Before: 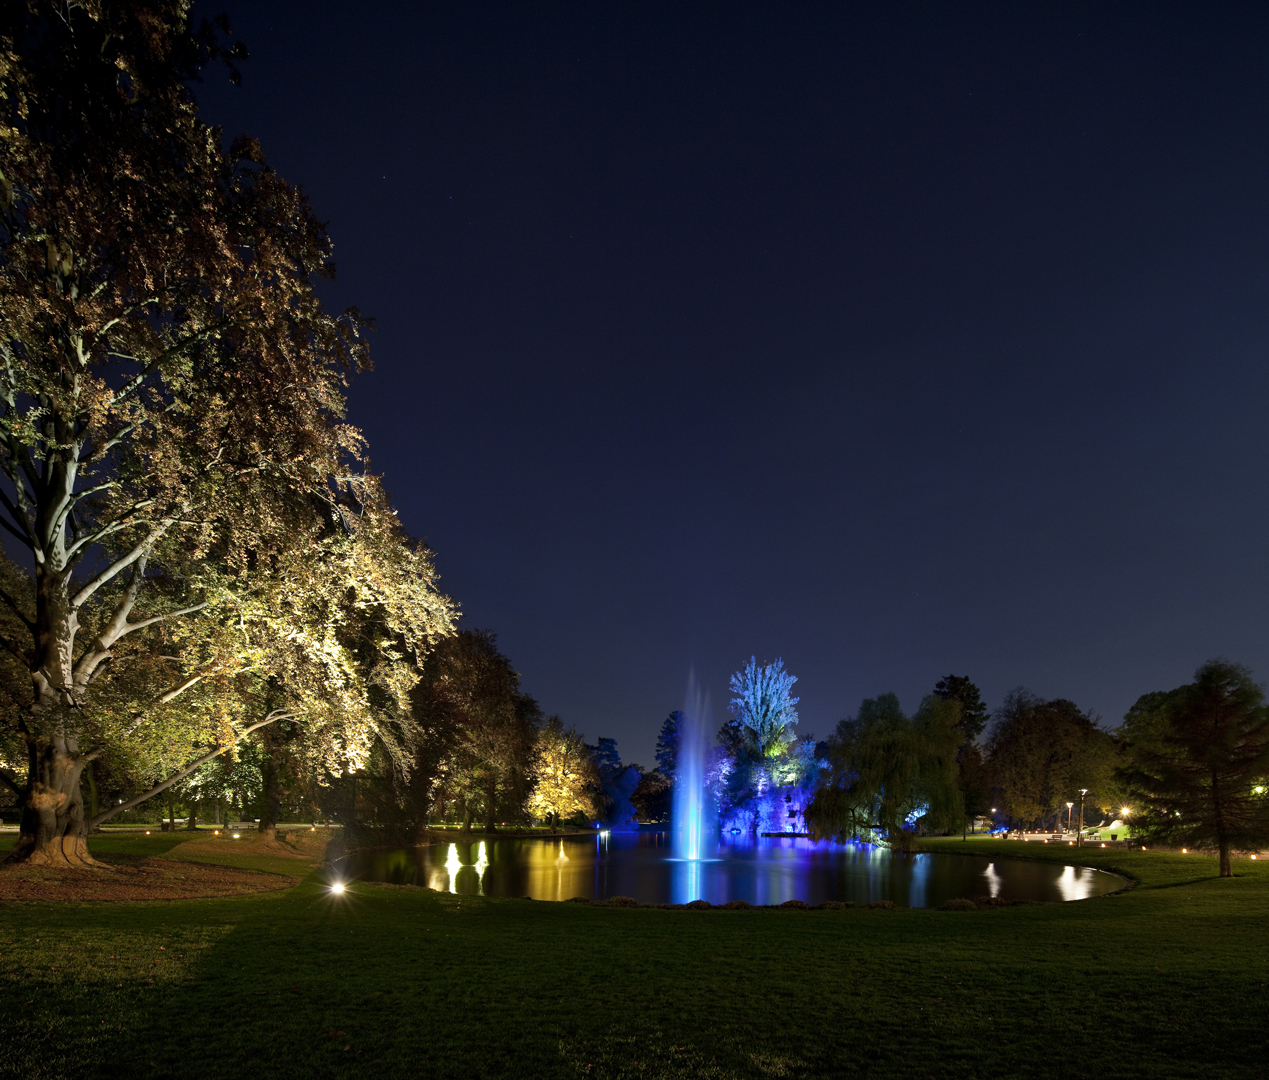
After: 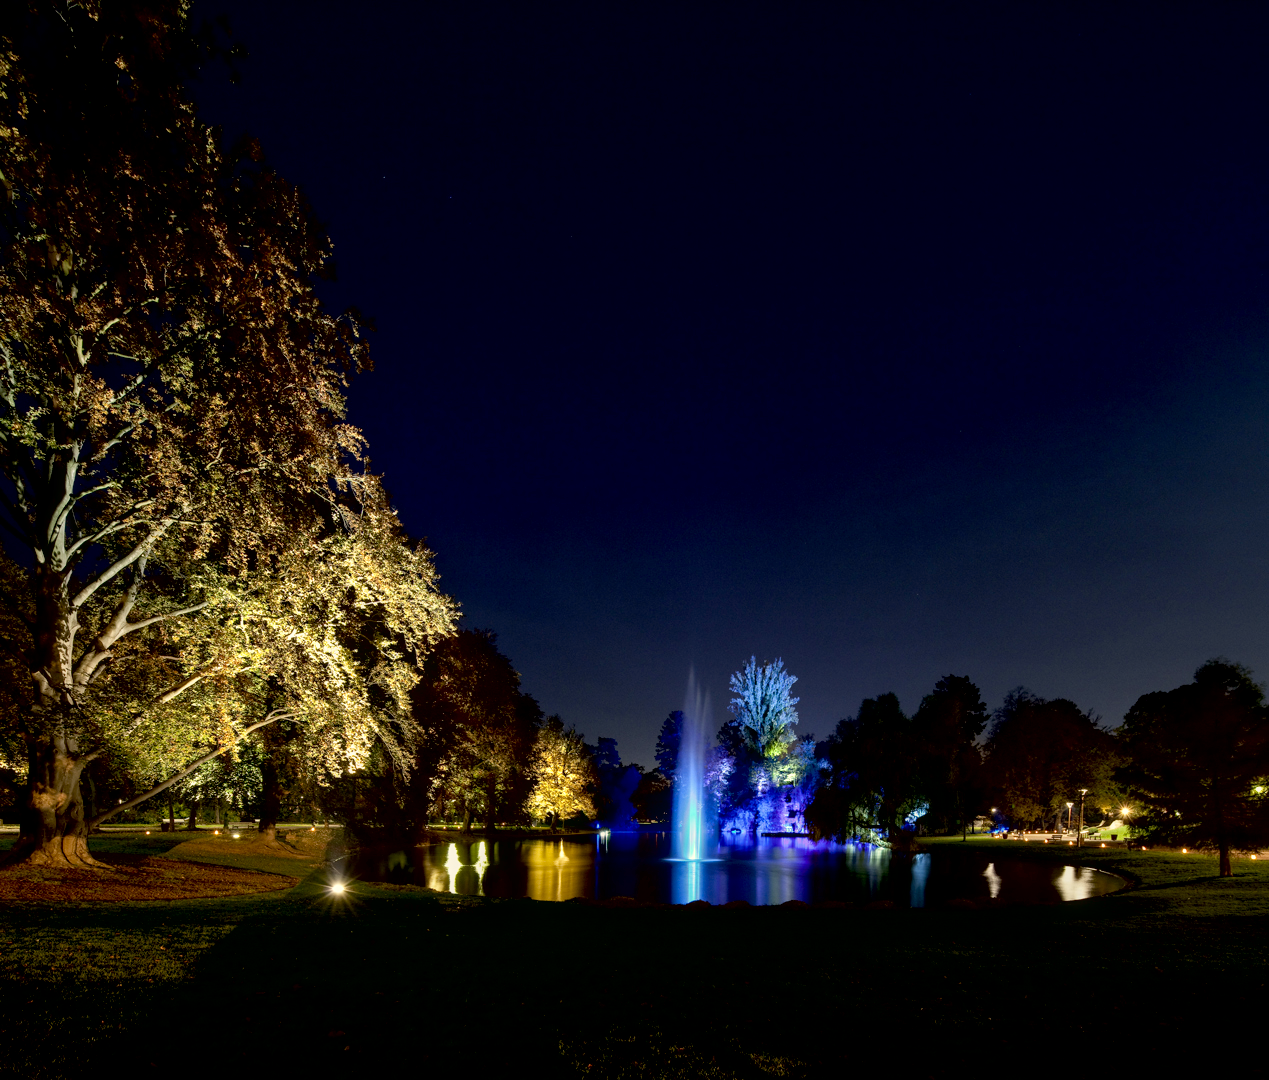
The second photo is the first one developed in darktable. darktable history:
tone equalizer: on, module defaults
exposure: black level correction 0.016, exposure -0.009 EV, compensate highlight preservation false
contrast brightness saturation: contrast 0.1, brightness 0.02, saturation 0.02
local contrast: on, module defaults
white balance: red 1.029, blue 0.92
